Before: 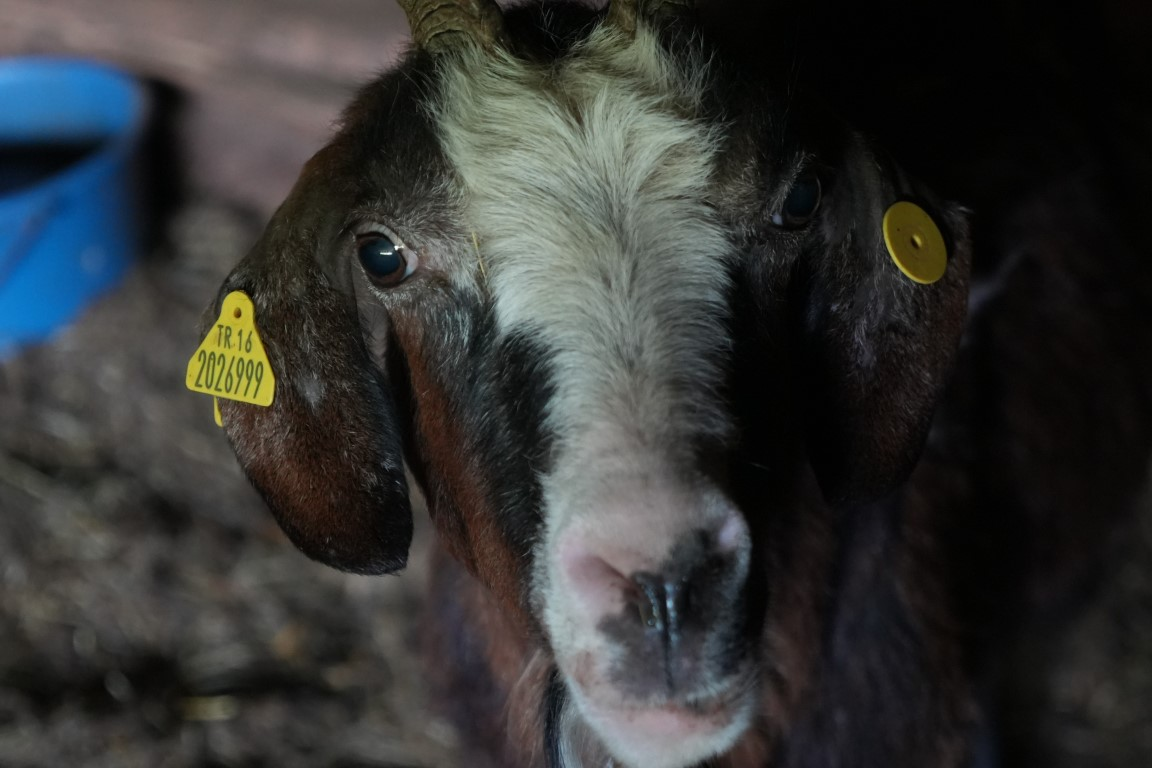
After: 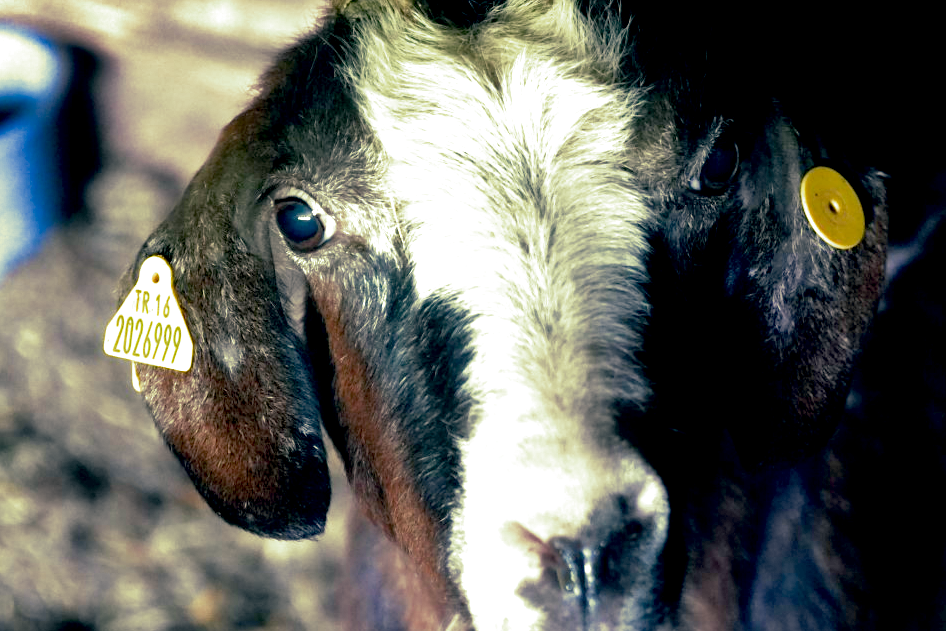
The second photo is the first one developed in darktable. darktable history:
shadows and highlights: shadows 20.91, highlights -82.73, soften with gaussian
split-toning: shadows › hue 290.82°, shadows › saturation 0.34, highlights › saturation 0.38, balance 0, compress 50%
crop and rotate: left 7.196%, top 4.574%, right 10.605%, bottom 13.178%
exposure: black level correction 0.005, exposure 2.084 EV, compensate highlight preservation false
color correction: highlights a* 10.32, highlights b* 14.66, shadows a* -9.59, shadows b* -15.02
